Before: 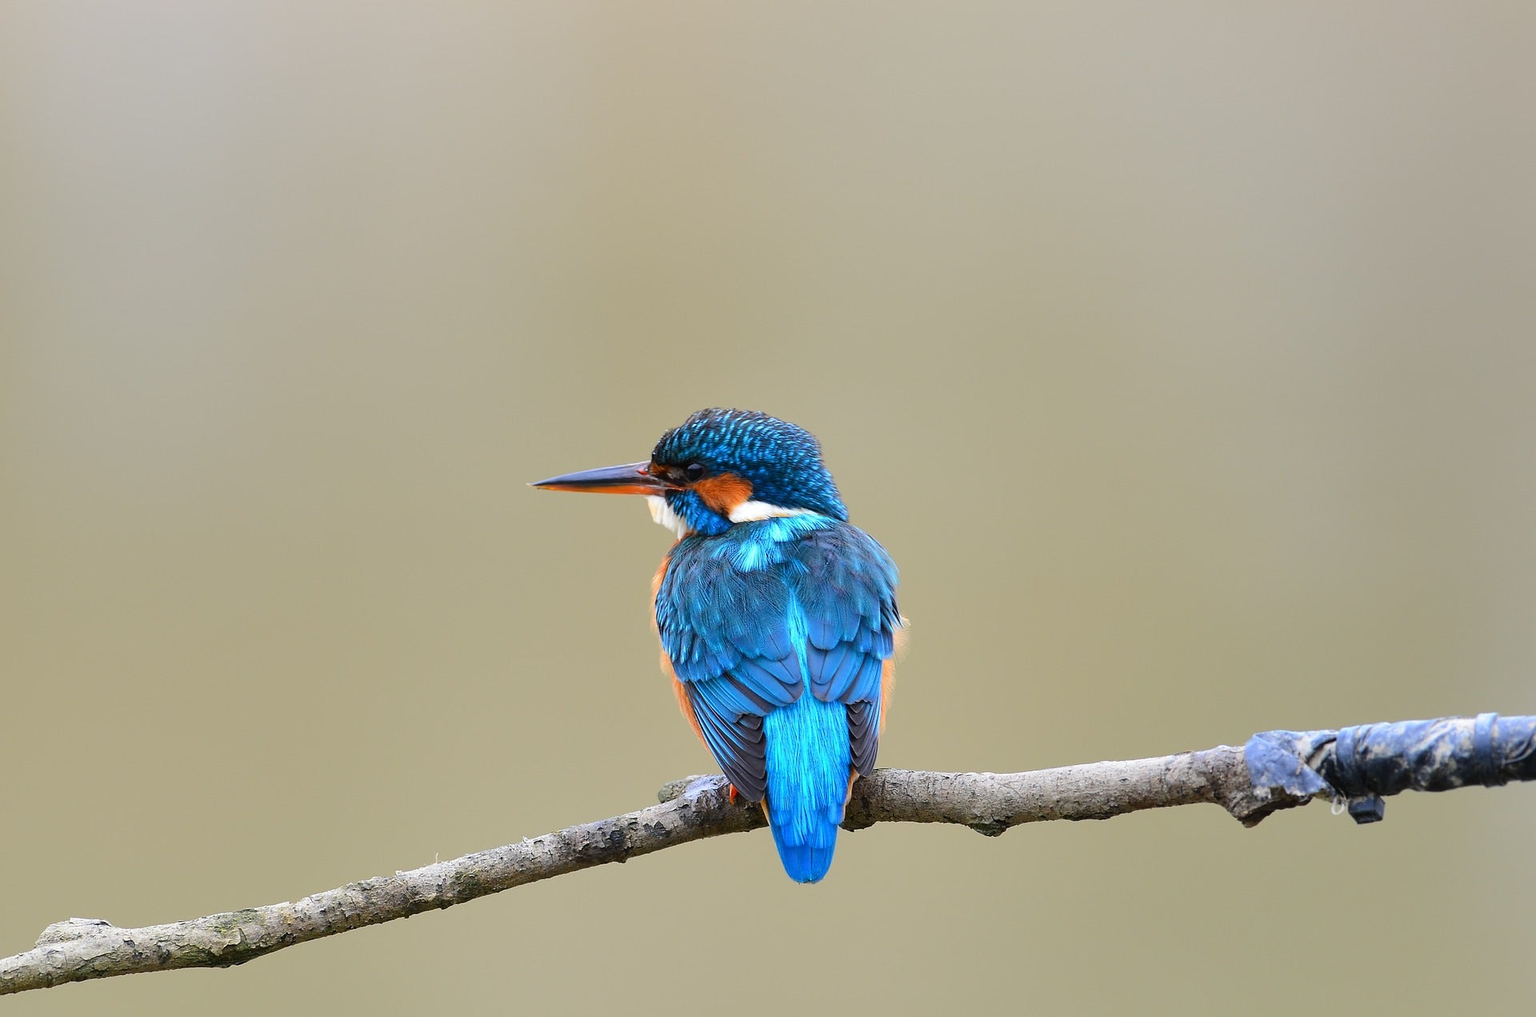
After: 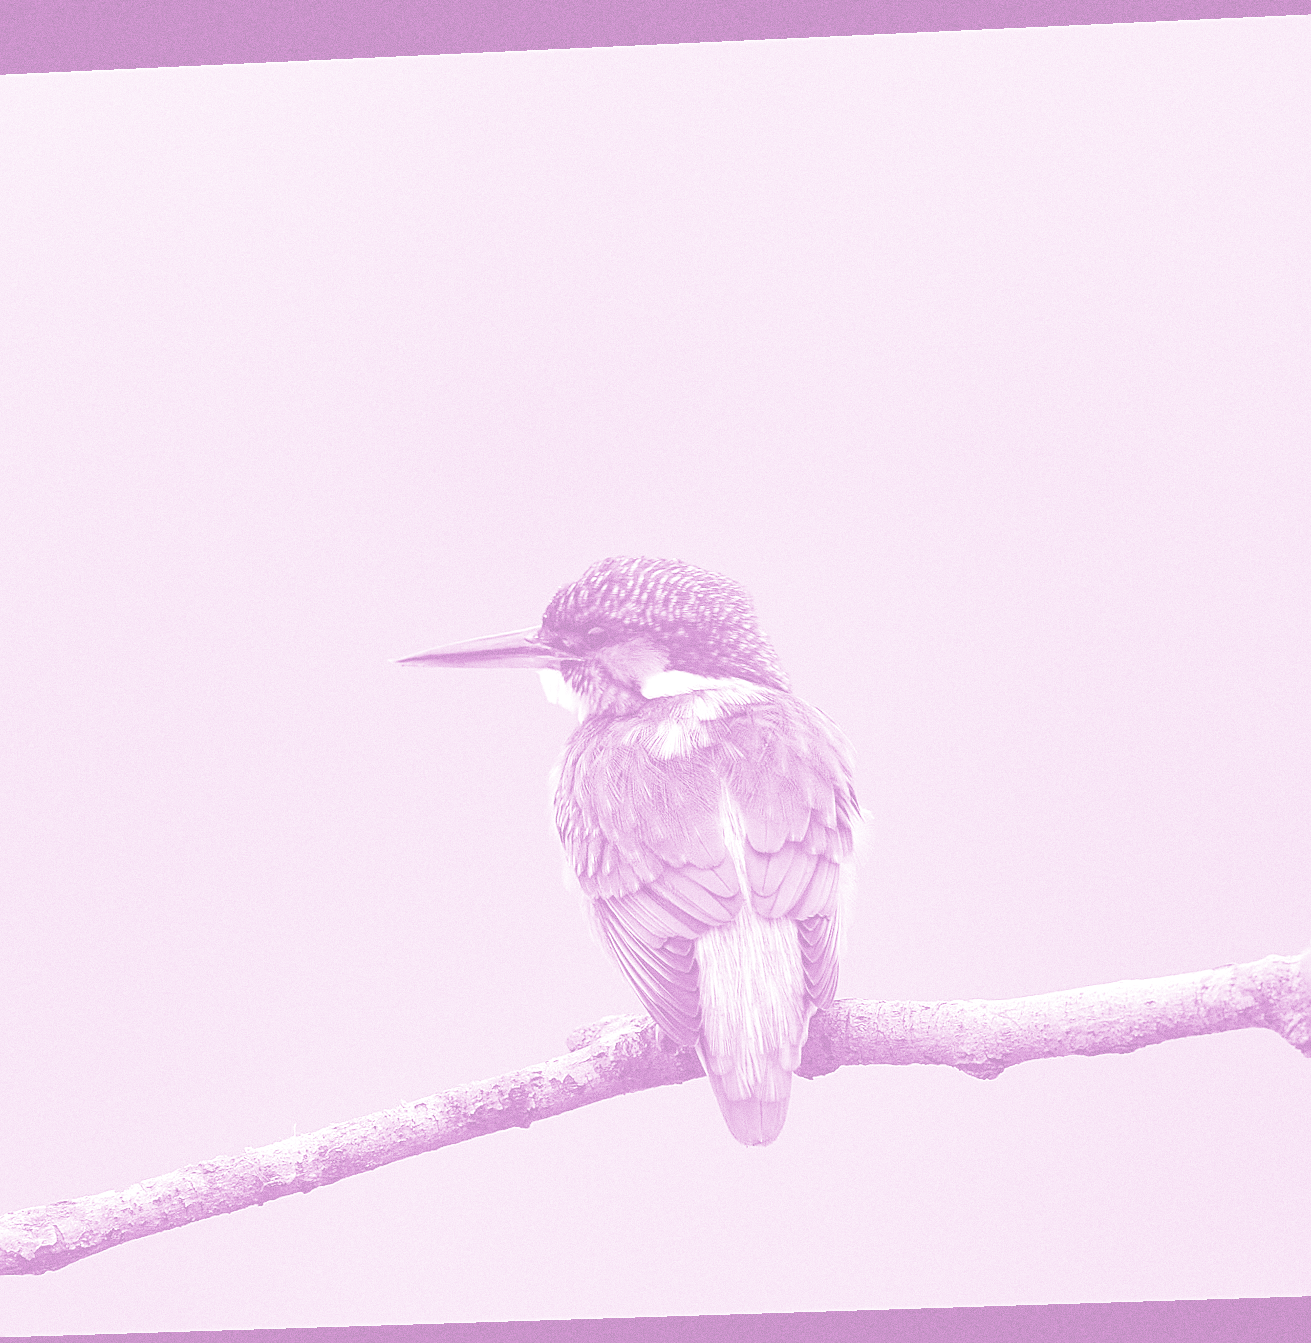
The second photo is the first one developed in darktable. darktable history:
crop and rotate: left 14.436%, right 18.898%
sharpen: on, module defaults
split-toning: shadows › hue 190.8°, shadows › saturation 0.05, highlights › hue 54°, highlights › saturation 0.05, compress 0%
grain: coarseness 0.09 ISO
rotate and perspective: rotation -2.22°, lens shift (horizontal) -0.022, automatic cropping off
colorize: hue 331.2°, saturation 69%, source mix 30.28%, lightness 69.02%, version 1
tone curve: curves: ch0 [(0, 0.003) (0.117, 0.101) (0.257, 0.246) (0.408, 0.432) (0.611, 0.653) (0.824, 0.846) (1, 1)]; ch1 [(0, 0) (0.227, 0.197) (0.405, 0.421) (0.501, 0.501) (0.522, 0.53) (0.563, 0.572) (0.589, 0.611) (0.699, 0.709) (0.976, 0.992)]; ch2 [(0, 0) (0.208, 0.176) (0.377, 0.38) (0.5, 0.5) (0.537, 0.534) (0.571, 0.576) (0.681, 0.746) (1, 1)], color space Lab, independent channels, preserve colors none
